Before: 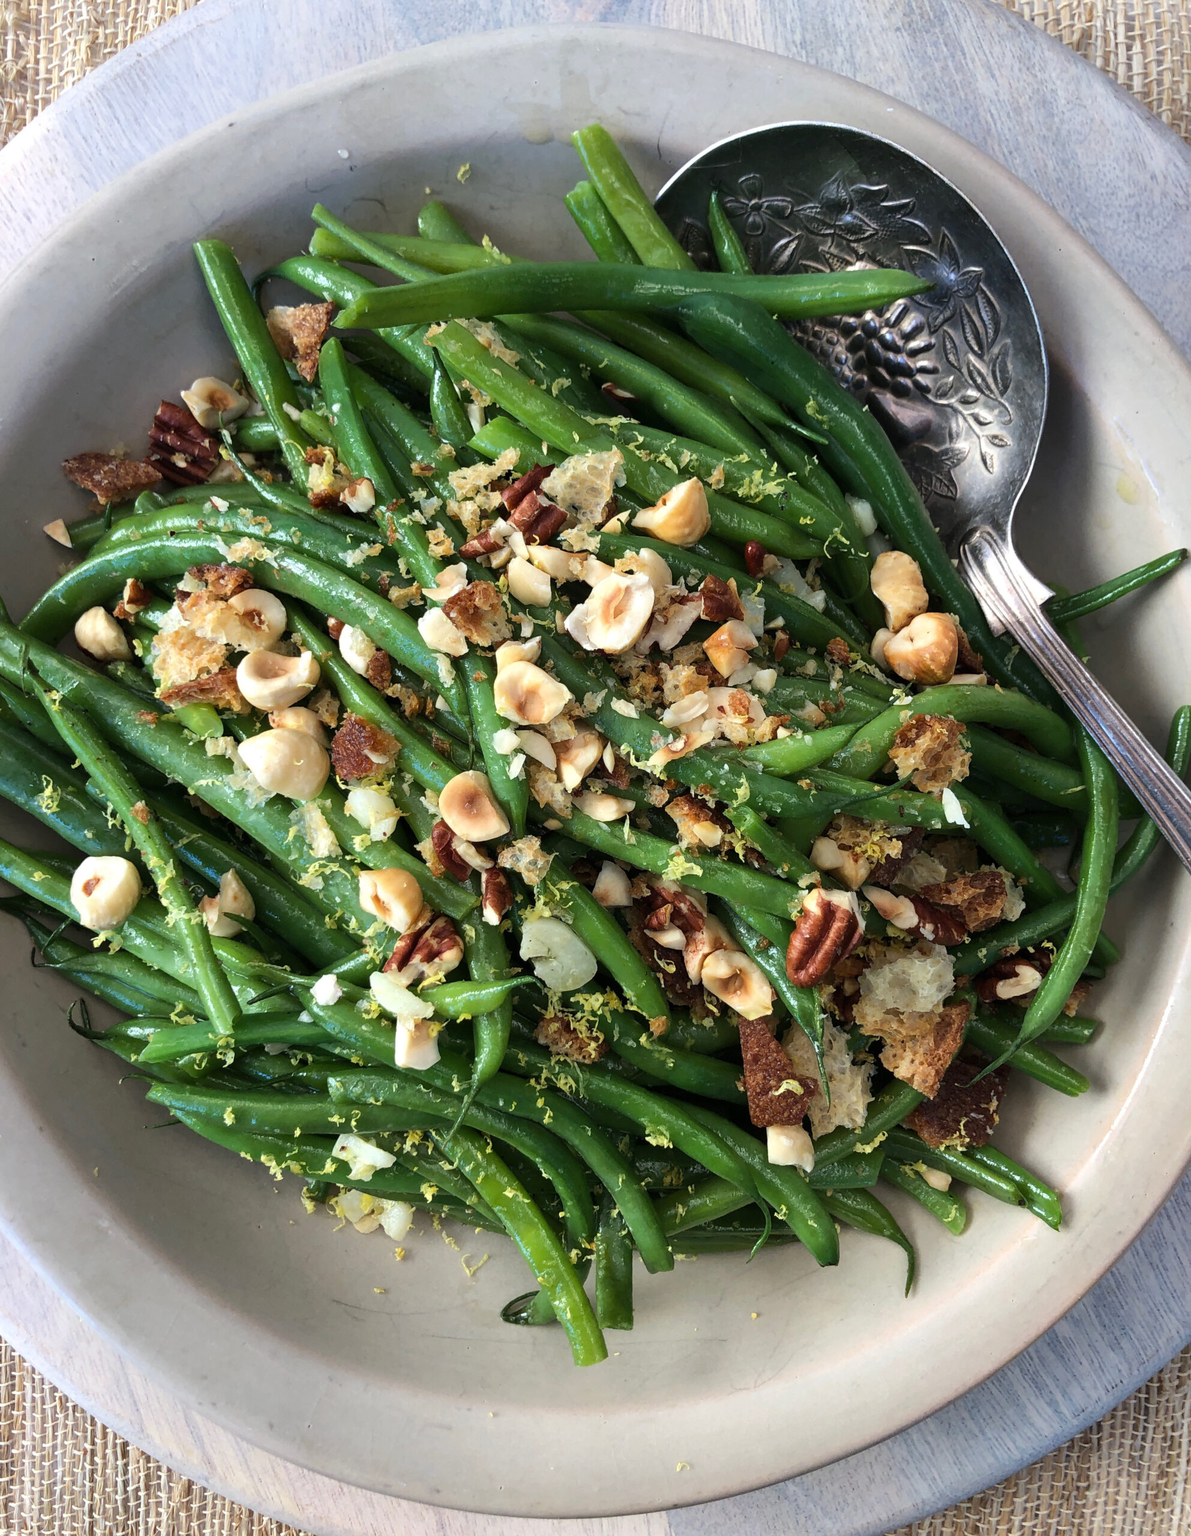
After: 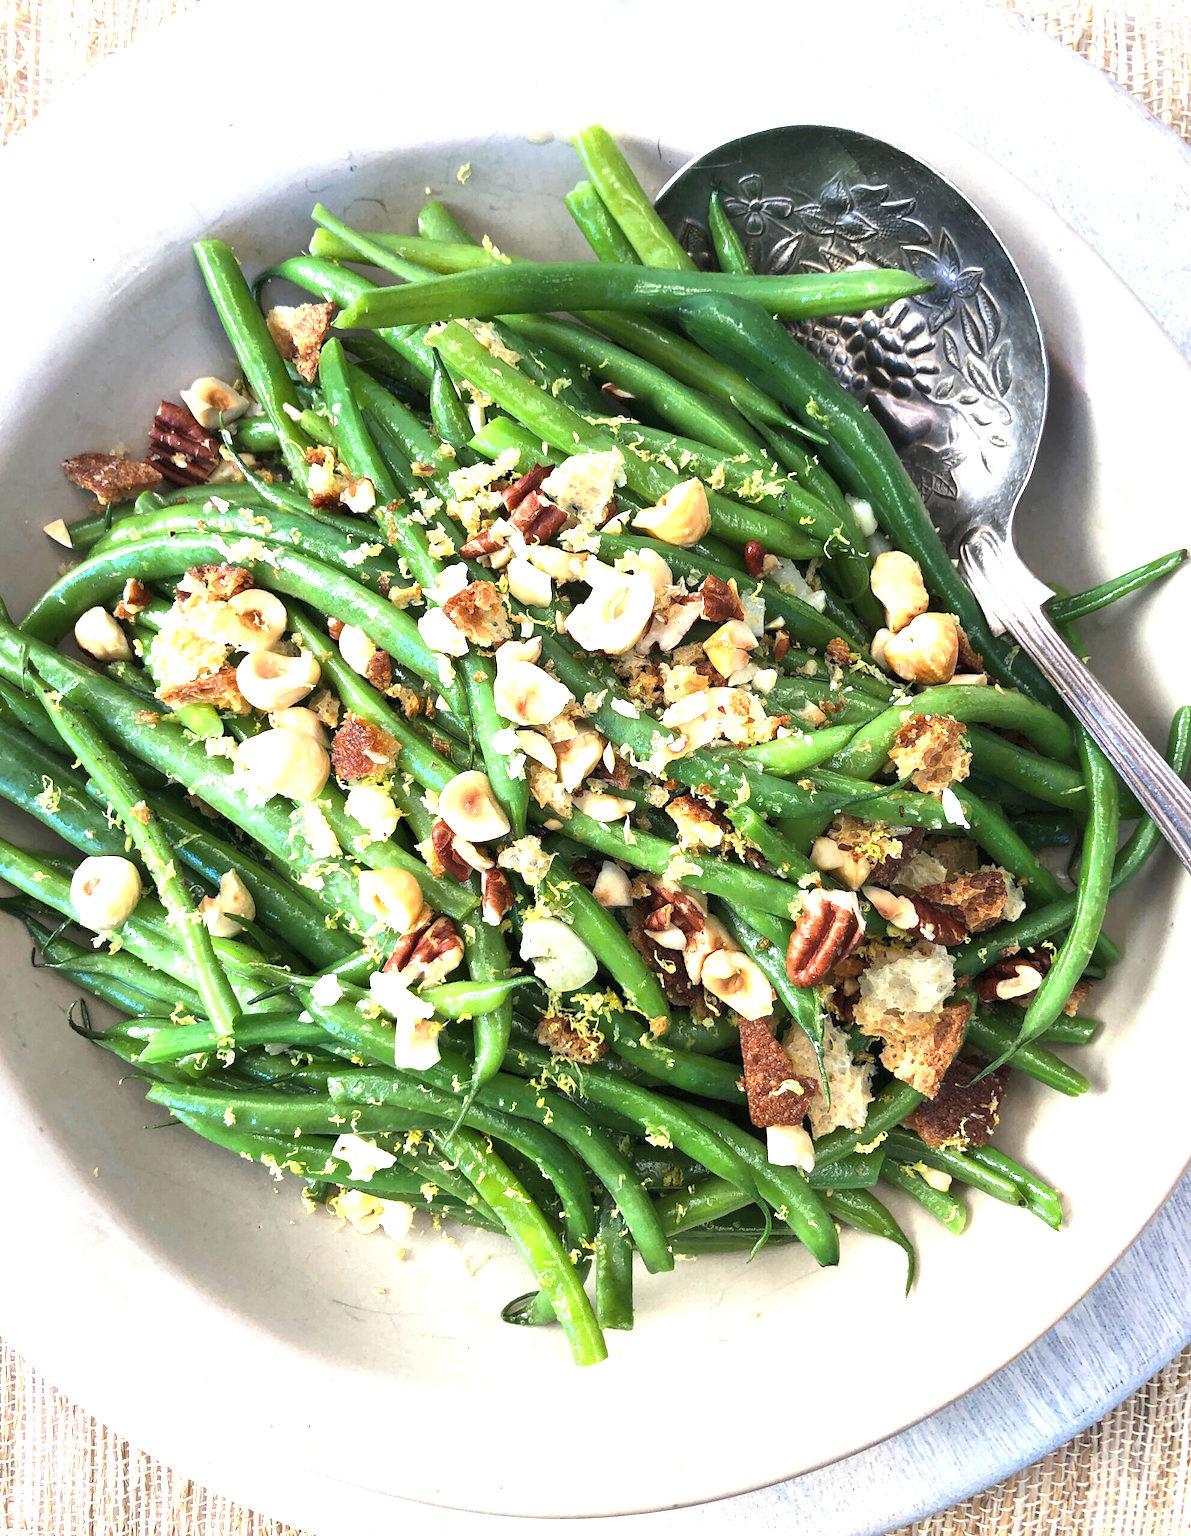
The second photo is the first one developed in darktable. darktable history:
exposure: black level correction 0, exposure 1.469 EV, compensate exposure bias true, compensate highlight preservation false
